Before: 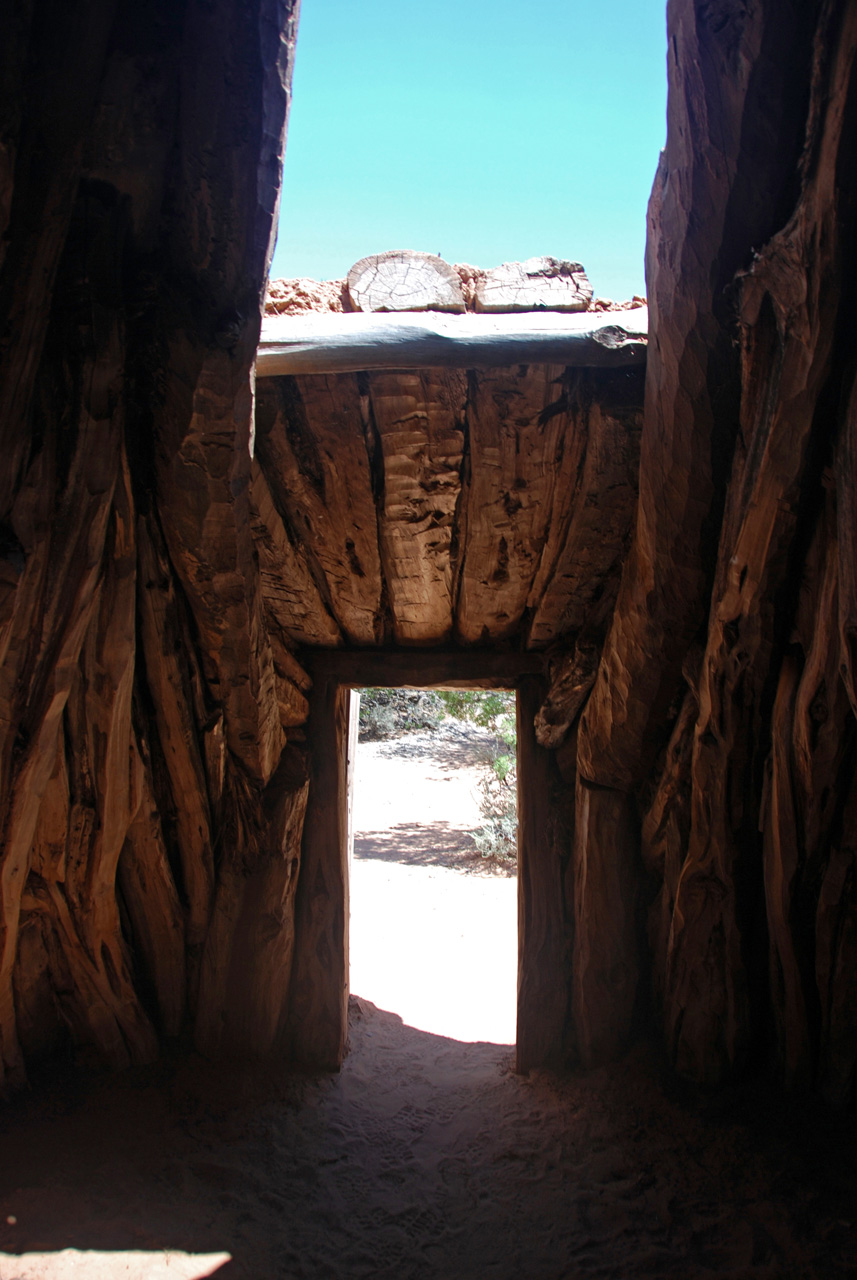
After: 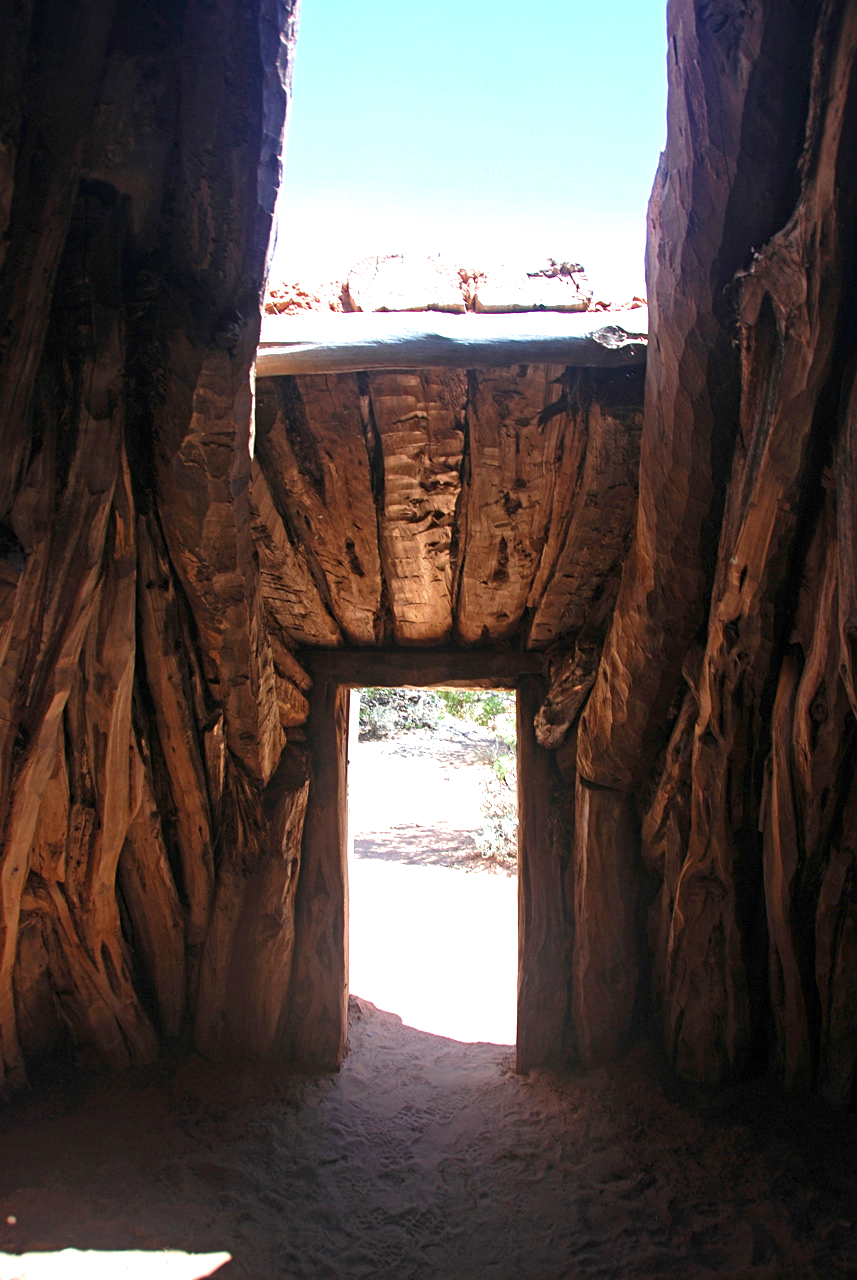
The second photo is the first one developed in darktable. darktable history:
sharpen: amount 0.207
exposure: exposure 1.146 EV, compensate highlight preservation false
